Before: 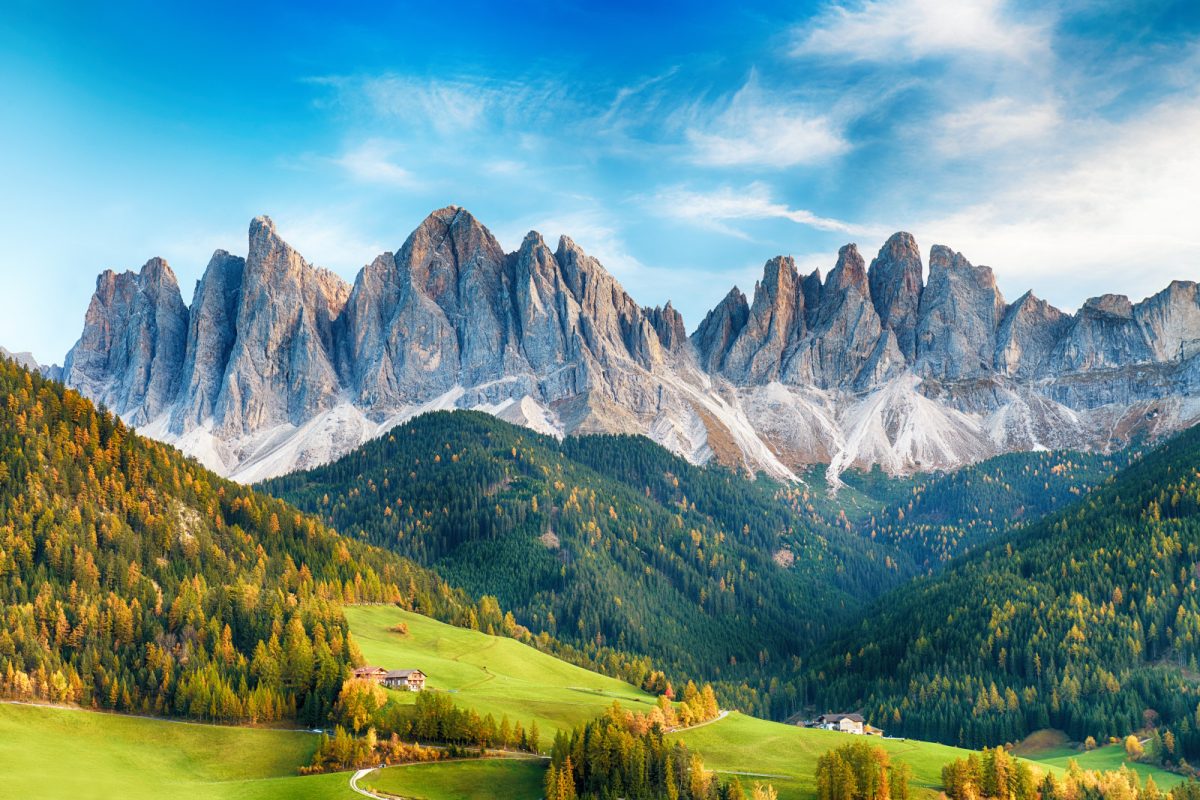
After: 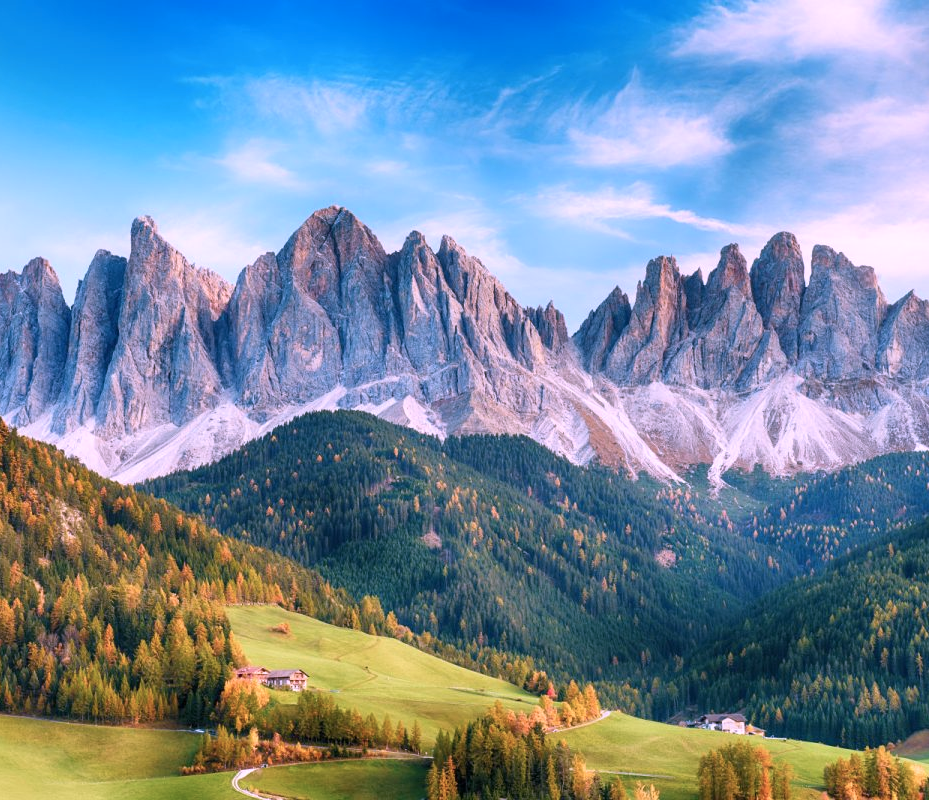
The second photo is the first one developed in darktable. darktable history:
color correction: highlights a* 15.46, highlights b* -20.56
crop: left 9.88%, right 12.664%
